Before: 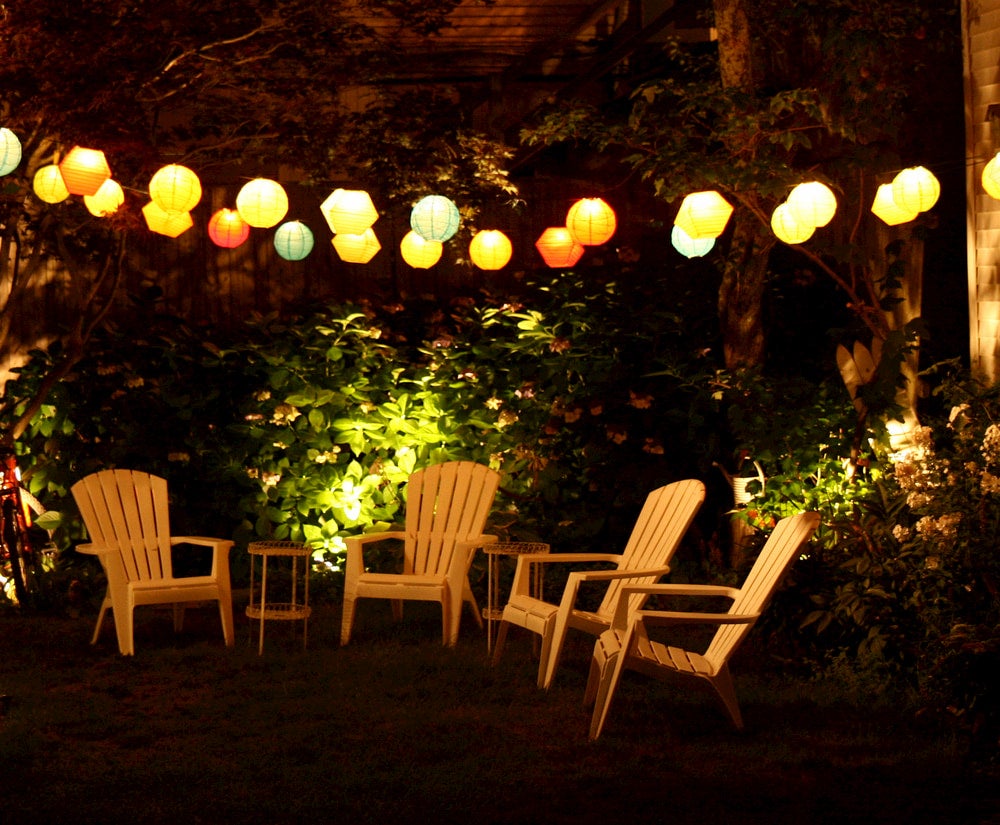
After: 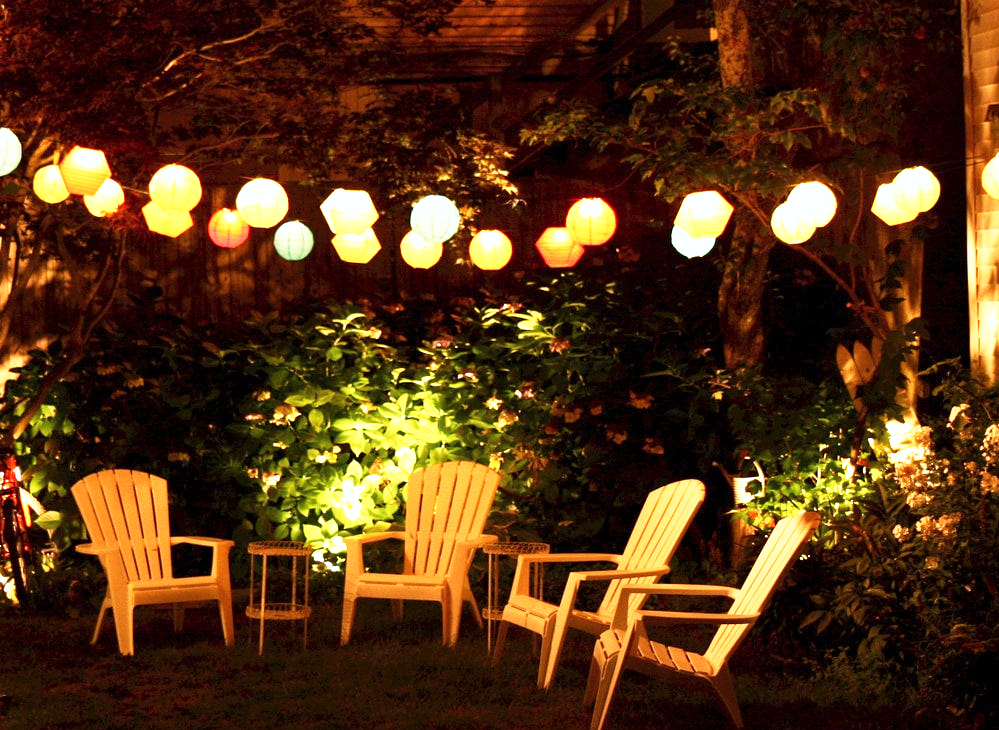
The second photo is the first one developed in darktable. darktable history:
crop and rotate: top 0%, bottom 11.487%
tone equalizer: -8 EV 0.081 EV, edges refinement/feathering 500, mask exposure compensation -1.57 EV, preserve details no
color correction: highlights a* -0.069, highlights b* -5.54, shadows a* -0.132, shadows b* -0.072
base curve: curves: ch0 [(0, 0) (0.495, 0.917) (1, 1)], preserve colors none
